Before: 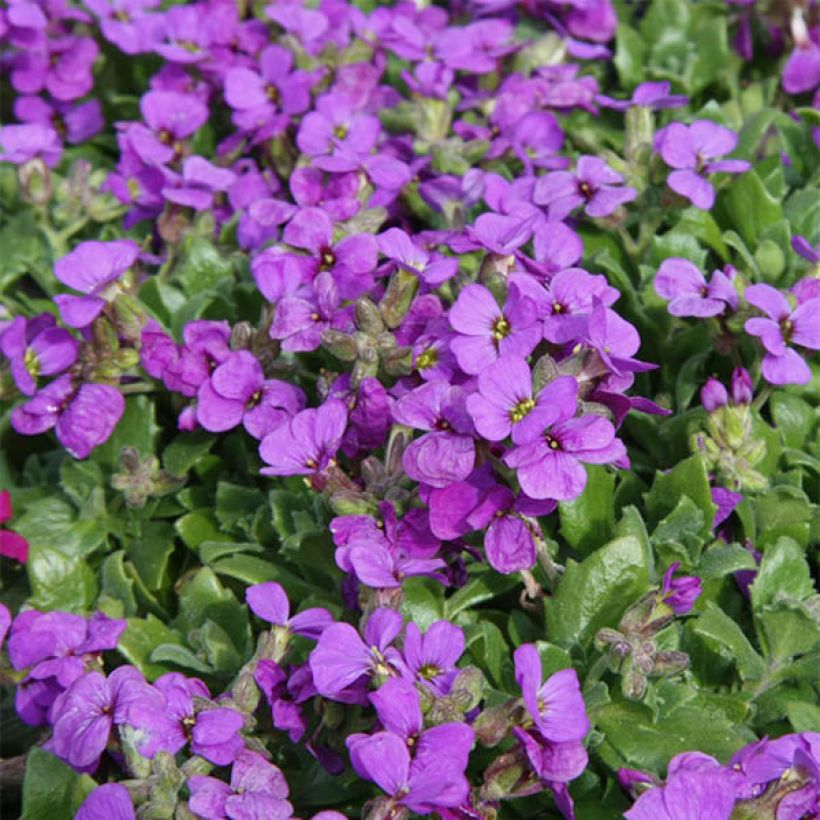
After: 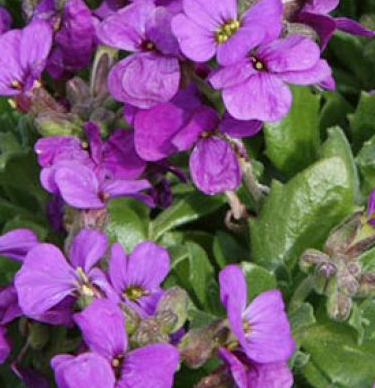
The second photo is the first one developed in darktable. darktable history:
crop: left 35.98%, top 46.288%, right 18.075%, bottom 6.214%
color correction: highlights a* 3.01, highlights b* -1.62, shadows a* -0.092, shadows b* 2.37, saturation 0.984
